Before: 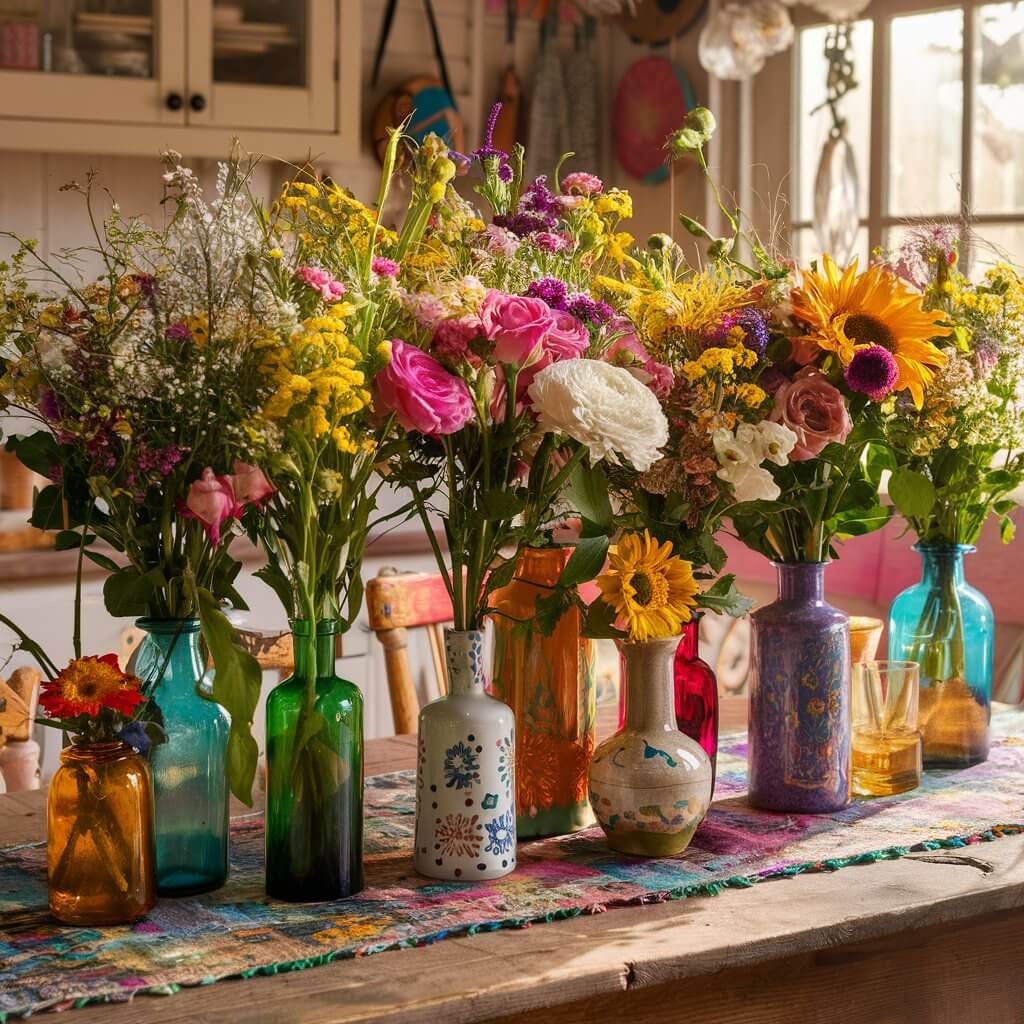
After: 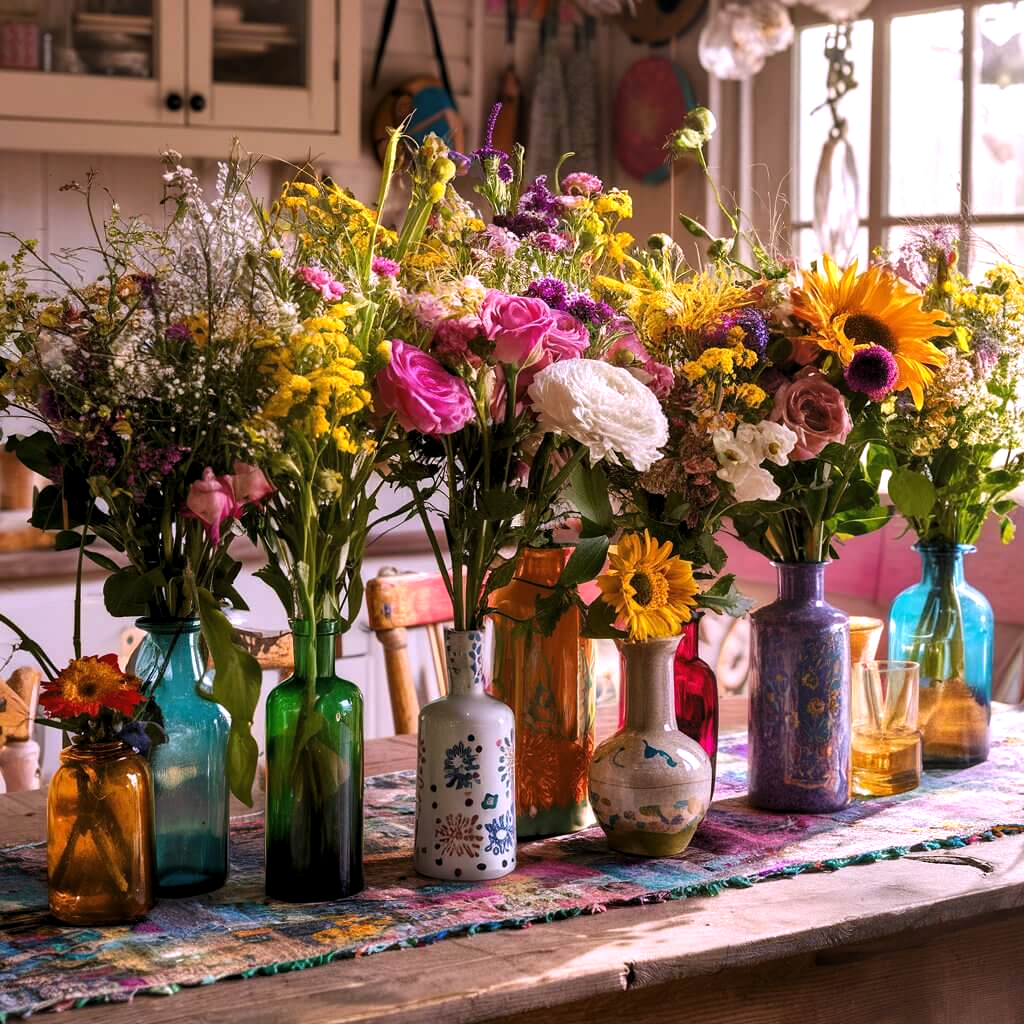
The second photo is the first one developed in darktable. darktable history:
white balance: red 1.042, blue 1.17
levels: levels [0.052, 0.496, 0.908]
